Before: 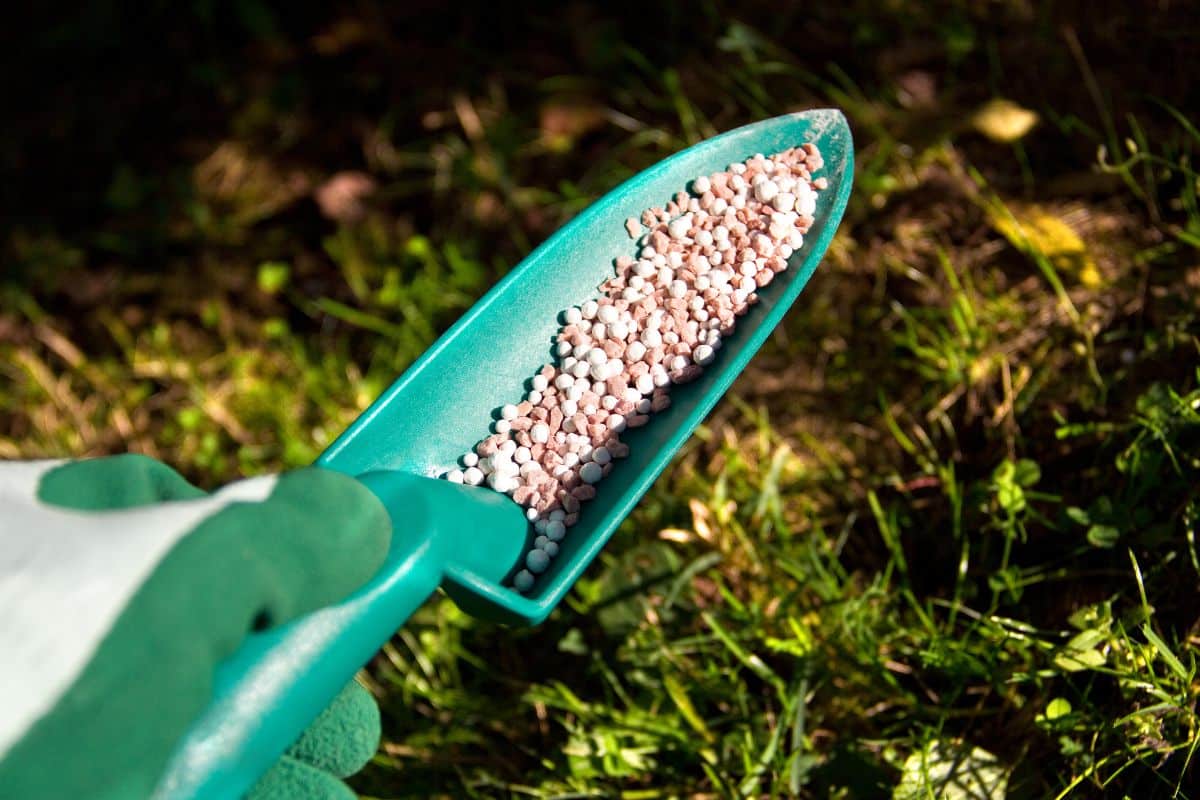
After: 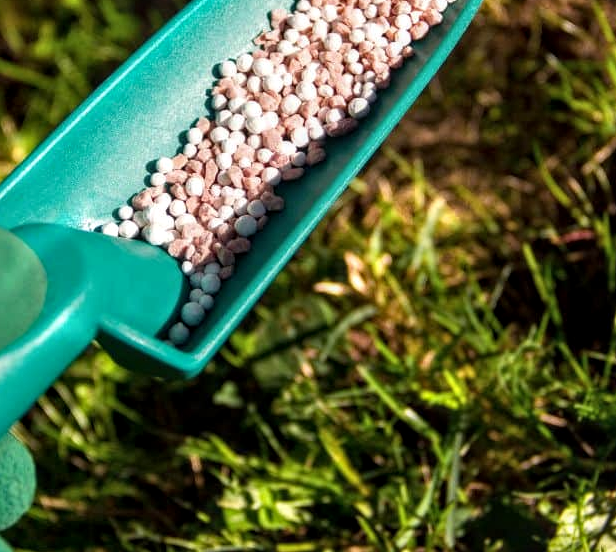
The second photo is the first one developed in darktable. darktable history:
crop and rotate: left 28.795%, top 30.996%, right 19.815%
local contrast: on, module defaults
